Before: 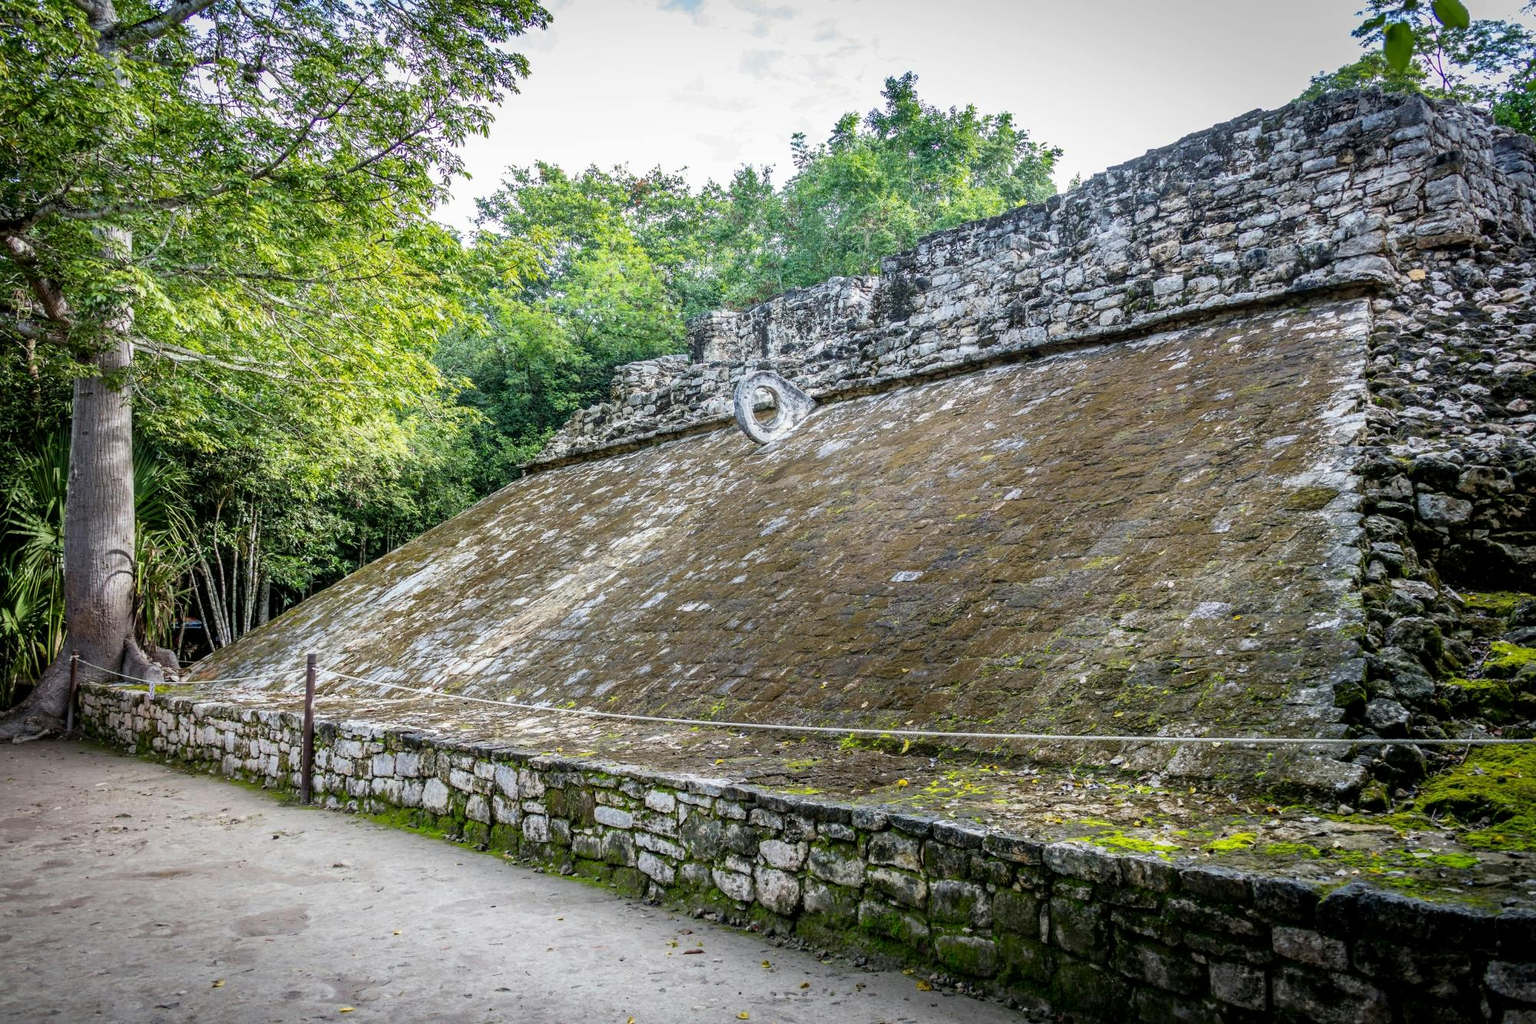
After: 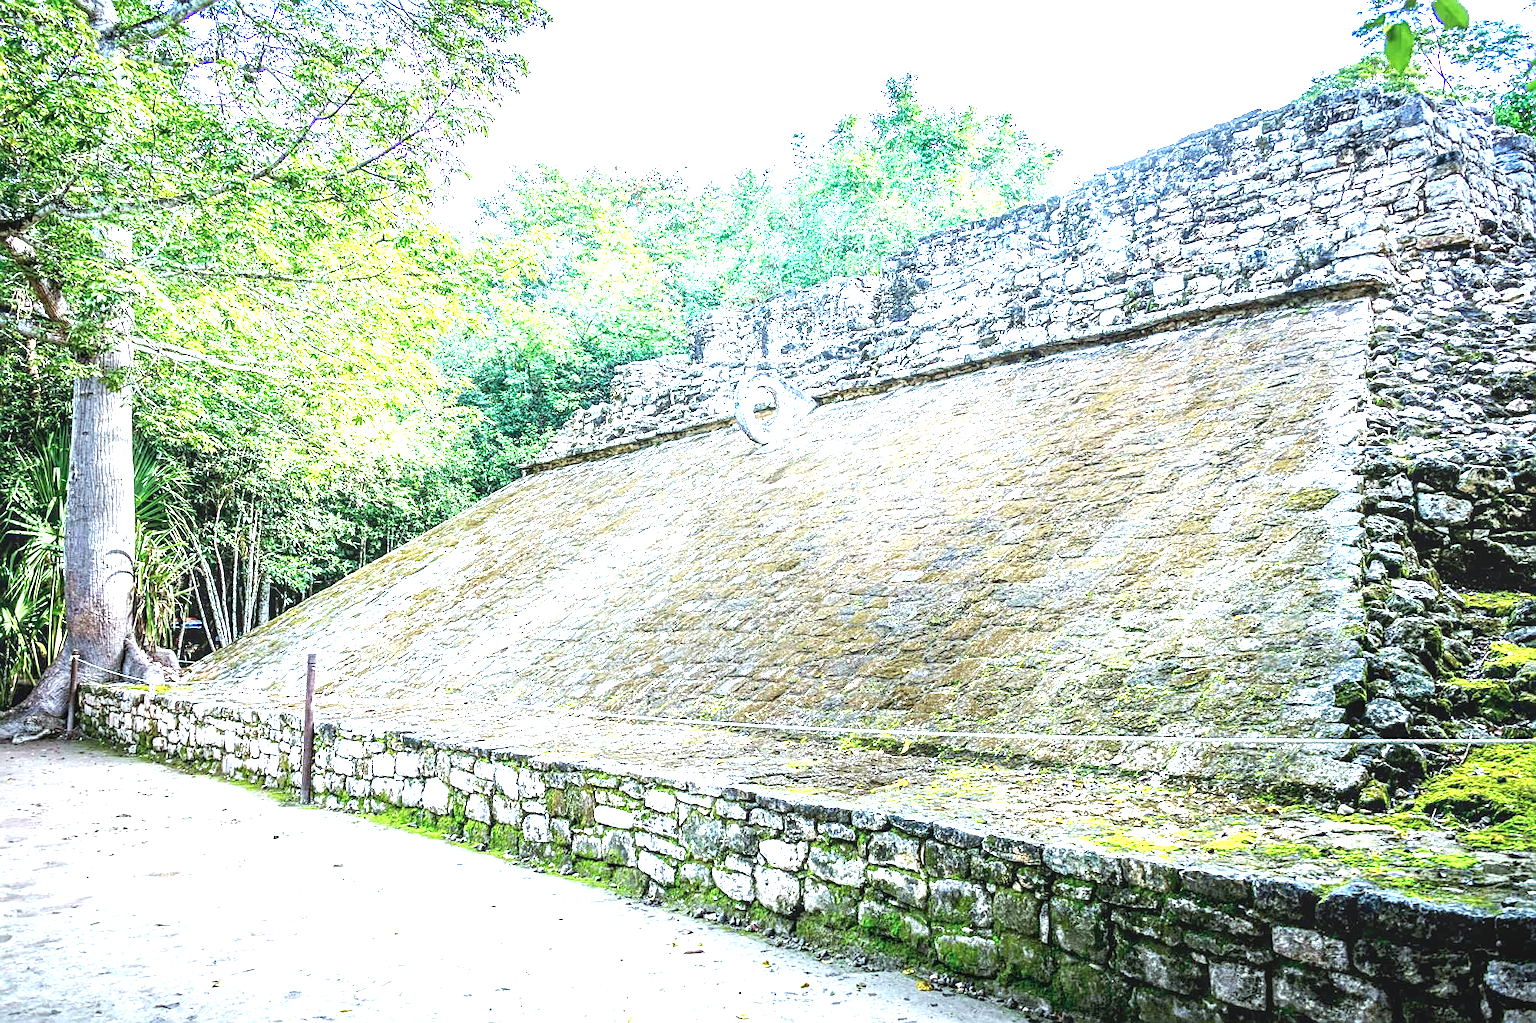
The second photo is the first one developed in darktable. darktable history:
exposure: black level correction 0, exposure 2.356 EV, compensate highlight preservation false
tone equalizer: on, module defaults
local contrast: on, module defaults
tone curve: curves: ch0 [(0, 0.024) (0.119, 0.146) (0.474, 0.485) (0.718, 0.739) (0.817, 0.839) (1, 0.998)]; ch1 [(0, 0) (0.377, 0.416) (0.439, 0.451) (0.477, 0.485) (0.501, 0.503) (0.538, 0.544) (0.58, 0.613) (0.664, 0.7) (0.783, 0.804) (1, 1)]; ch2 [(0, 0) (0.38, 0.405) (0.463, 0.456) (0.498, 0.497) (0.524, 0.535) (0.578, 0.576) (0.648, 0.665) (1, 1)], preserve colors none
sharpen: on, module defaults
color calibration: illuminant F (fluorescent), F source F9 (Cool White Deluxe 4150 K) – high CRI, x 0.375, y 0.373, temperature 4161.97 K
